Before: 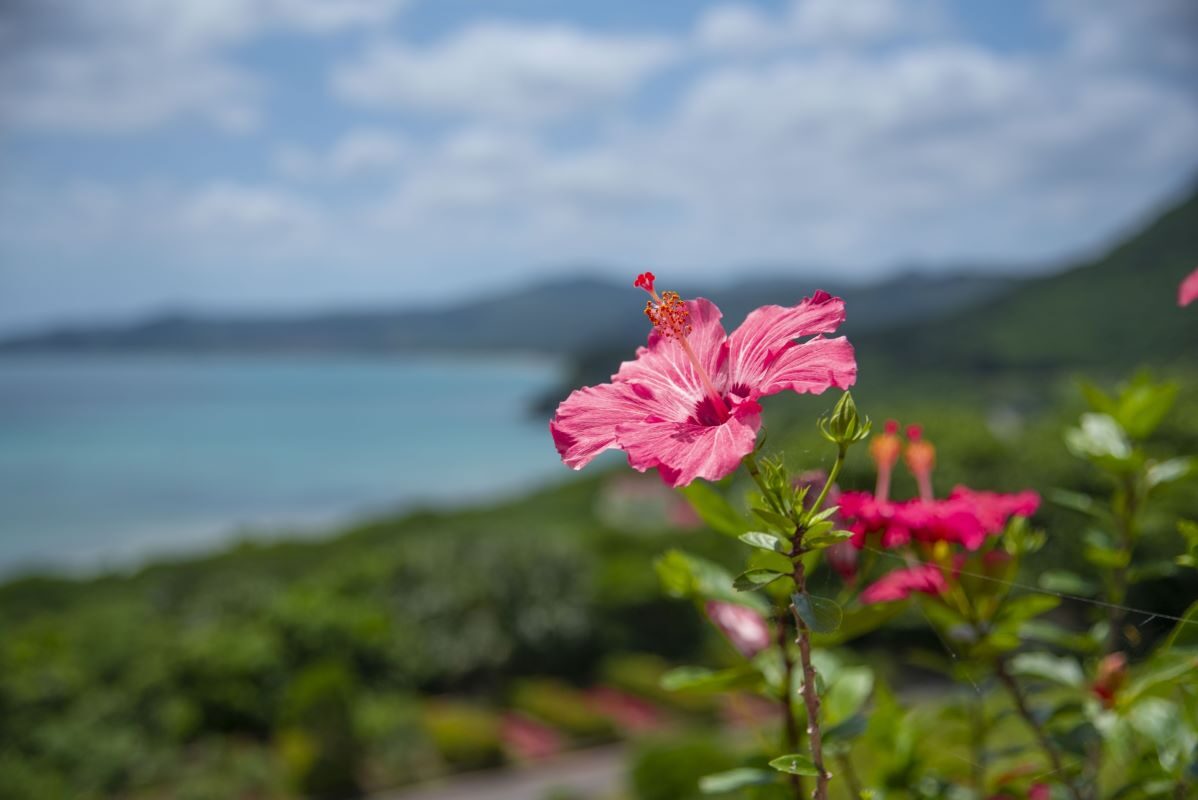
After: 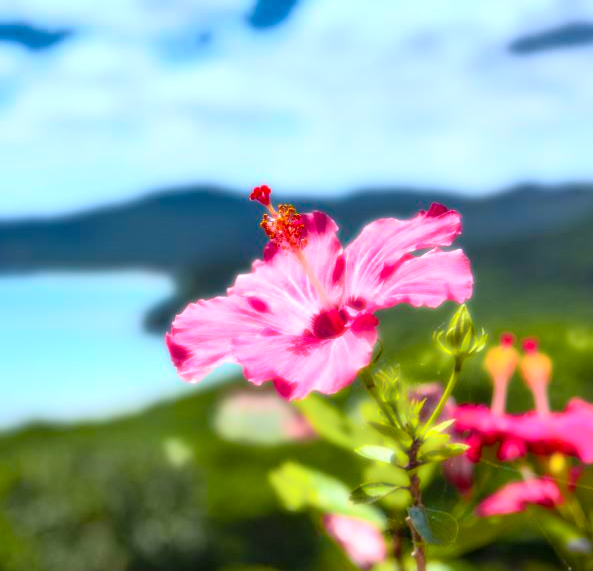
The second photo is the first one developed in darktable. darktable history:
color balance rgb: linear chroma grading › global chroma 13.3%, global vibrance 41.49%
bloom: size 0%, threshold 54.82%, strength 8.31%
shadows and highlights: shadows 24.5, highlights -78.15, soften with gaussian
crop: left 32.075%, top 10.976%, right 18.355%, bottom 17.596%
exposure: black level correction 0.001, exposure 0.675 EV, compensate highlight preservation false
